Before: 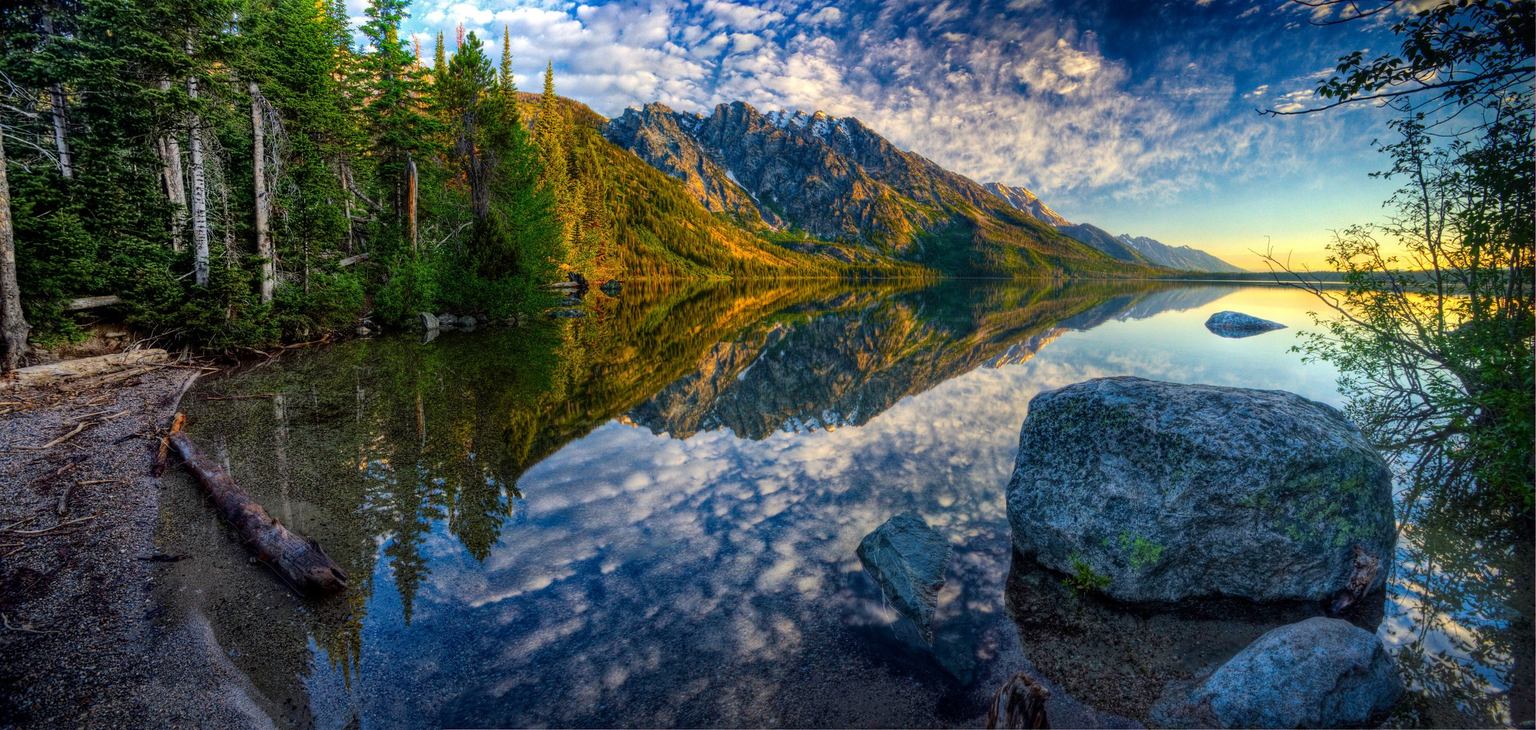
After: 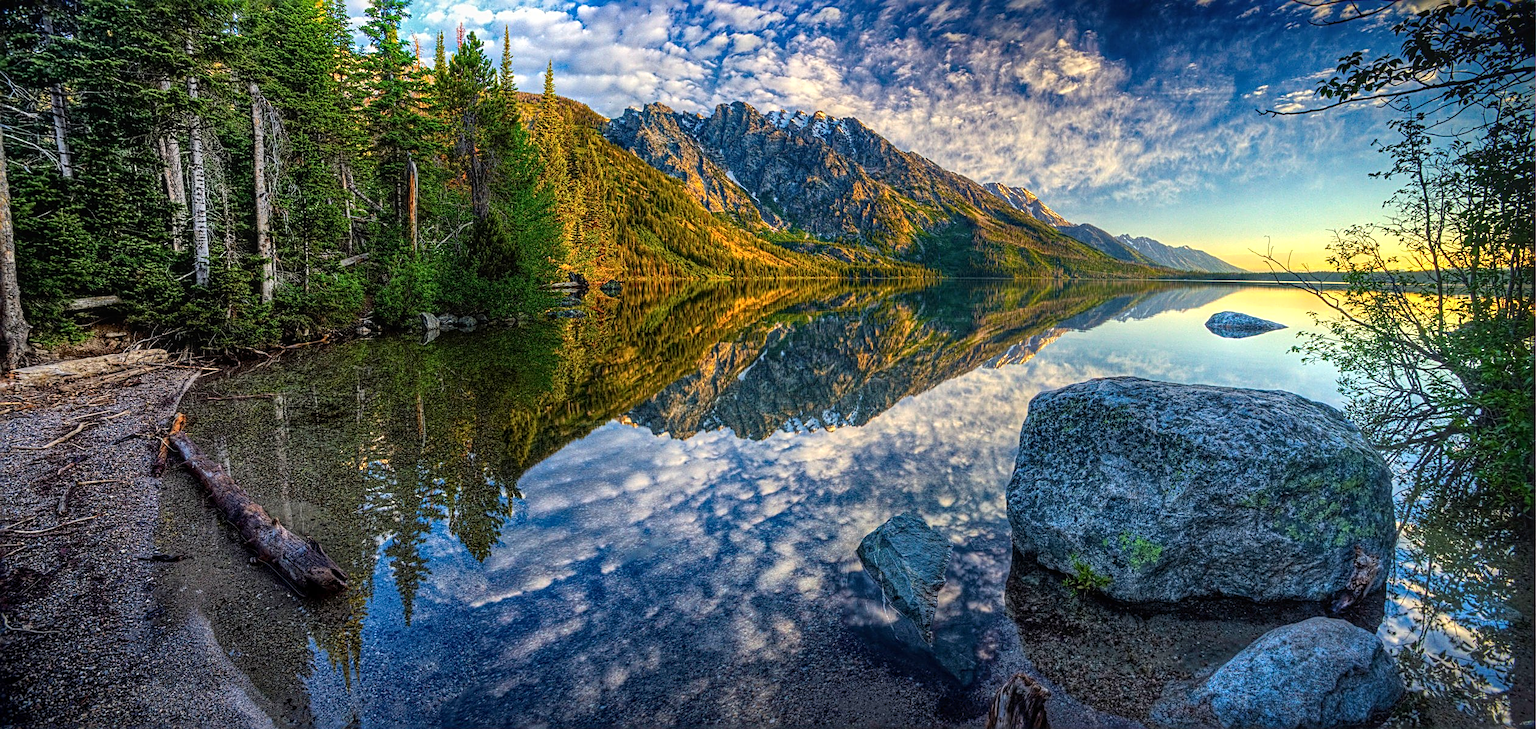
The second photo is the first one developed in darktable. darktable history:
graduated density: on, module defaults
exposure: exposure 0.6 EV, compensate highlight preservation false
local contrast: detail 110%
sharpen: radius 2.817, amount 0.715
